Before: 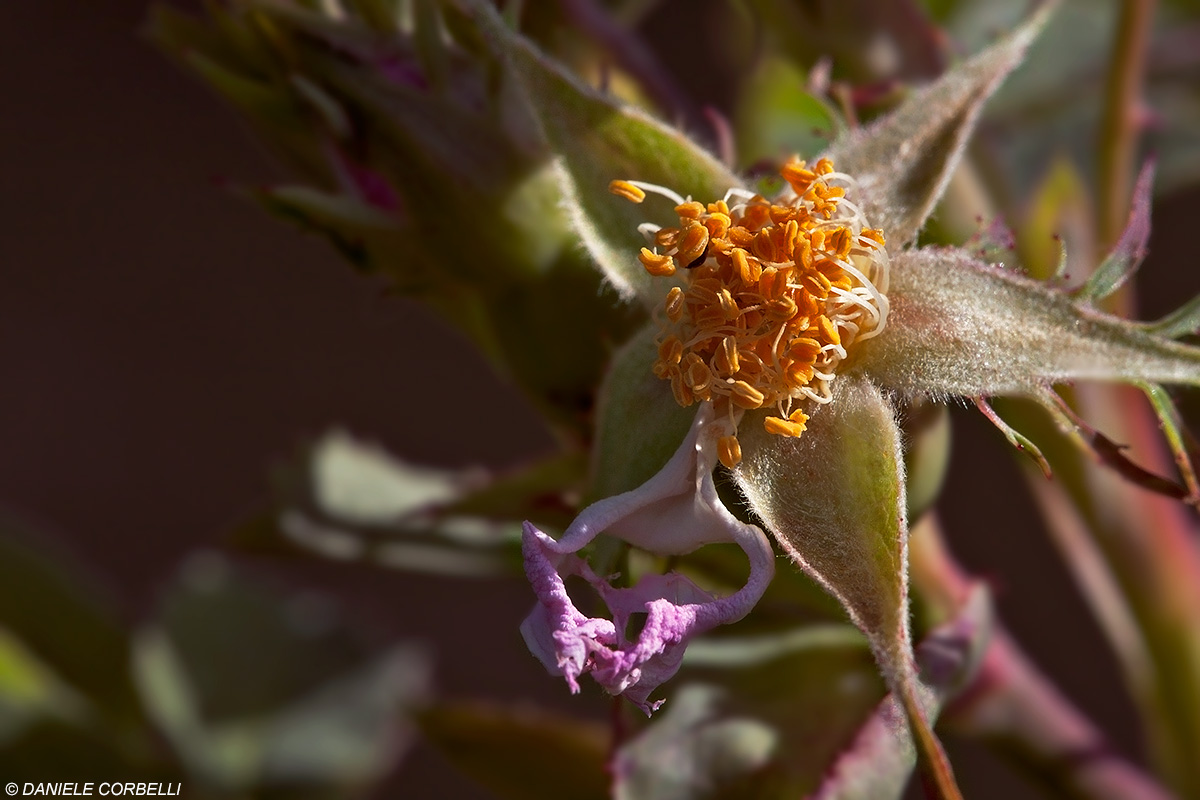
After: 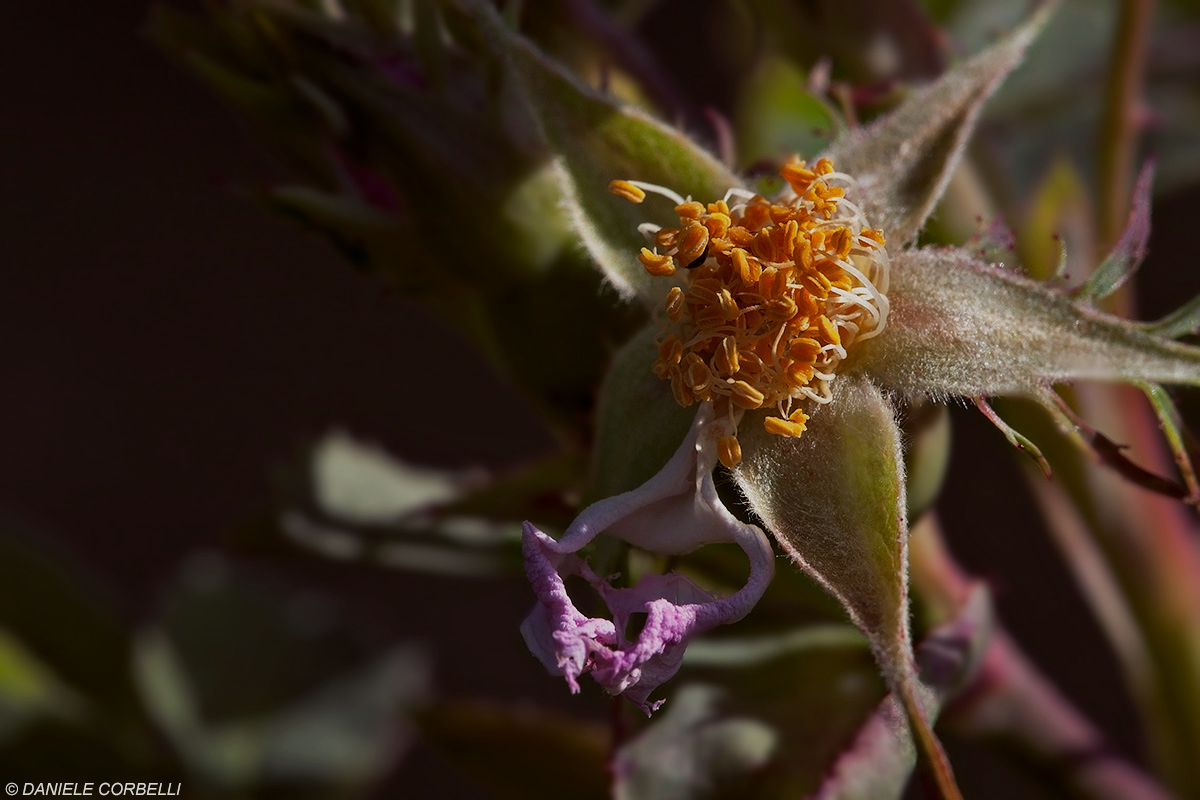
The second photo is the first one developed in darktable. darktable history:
tone equalizer: -8 EV -0.406 EV, -7 EV -0.396 EV, -6 EV -0.328 EV, -5 EV -0.255 EV, -3 EV 0.201 EV, -2 EV 0.323 EV, -1 EV 0.395 EV, +0 EV 0.394 EV
exposure: exposure -0.906 EV, compensate highlight preservation false
